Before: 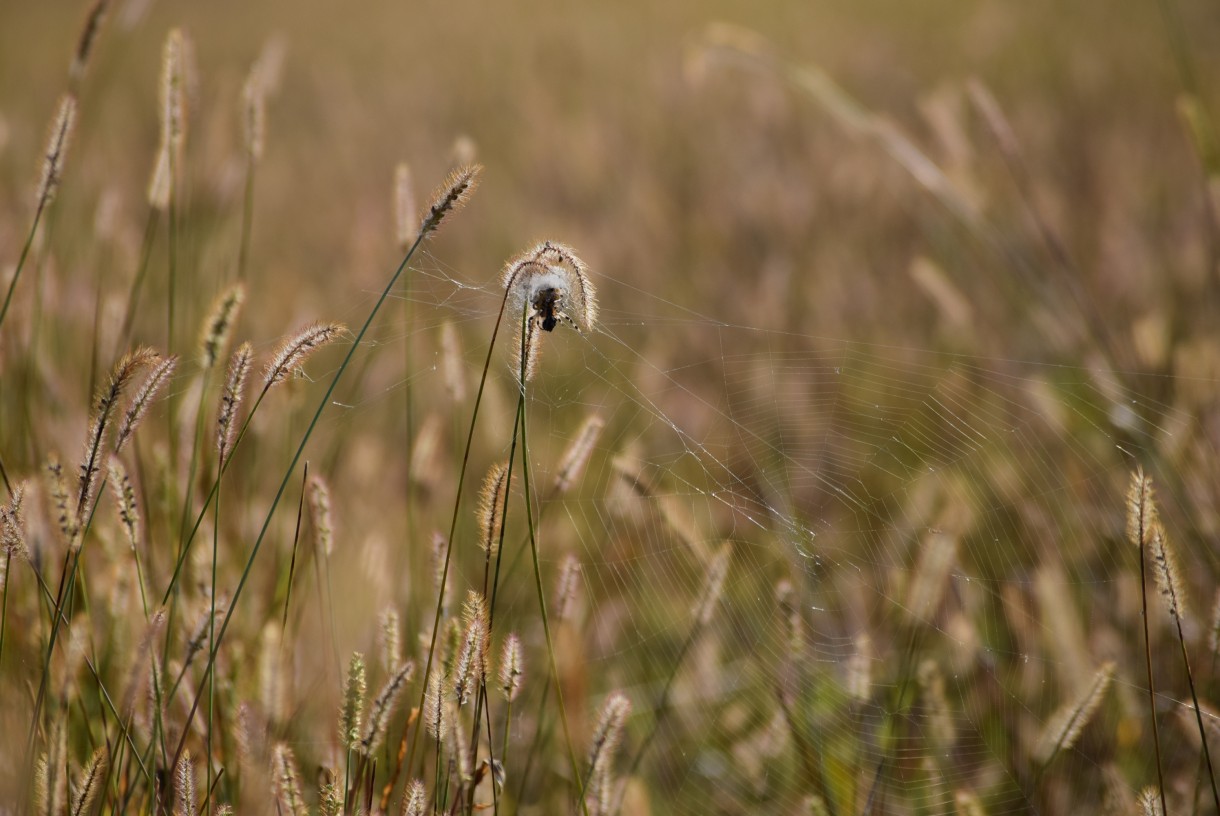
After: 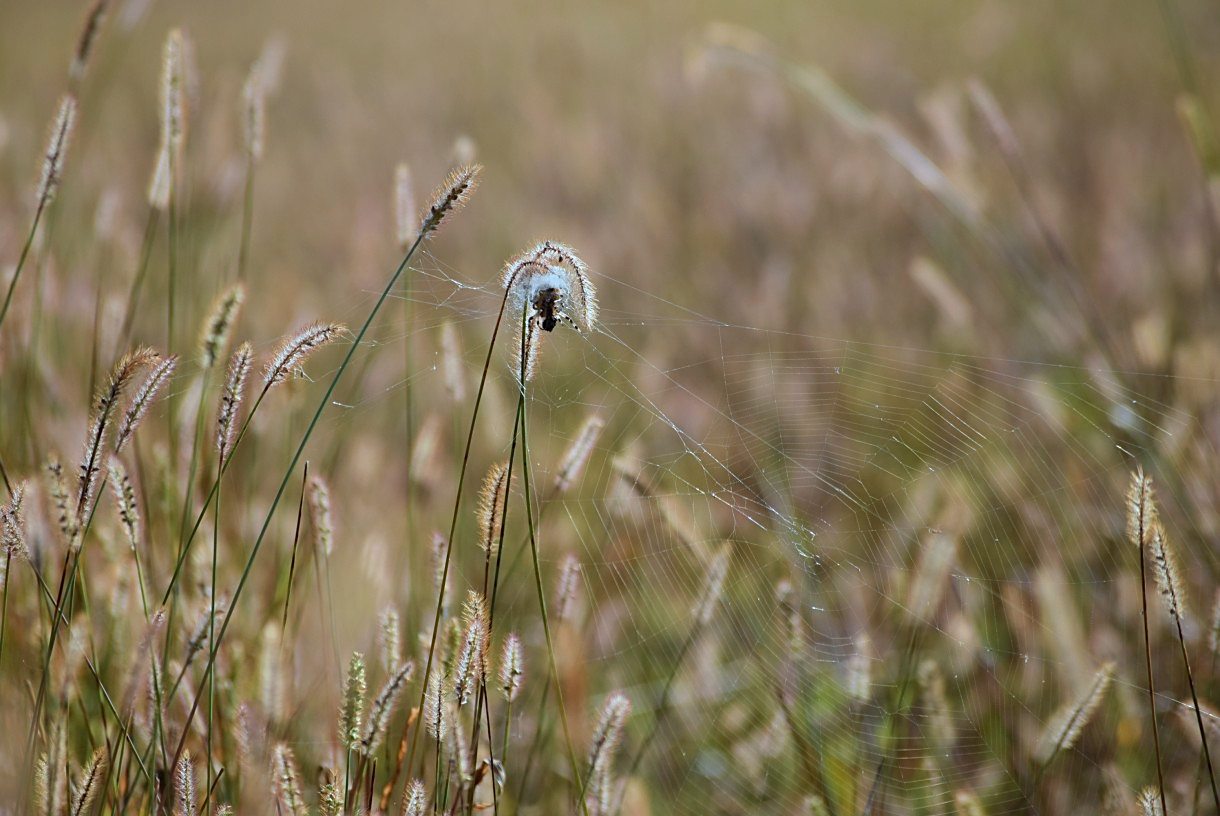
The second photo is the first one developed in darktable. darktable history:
sharpen: on, module defaults
color correction: highlights a* -9.68, highlights b* -21.83
contrast brightness saturation: contrast 0.073, brightness 0.078, saturation 0.181
